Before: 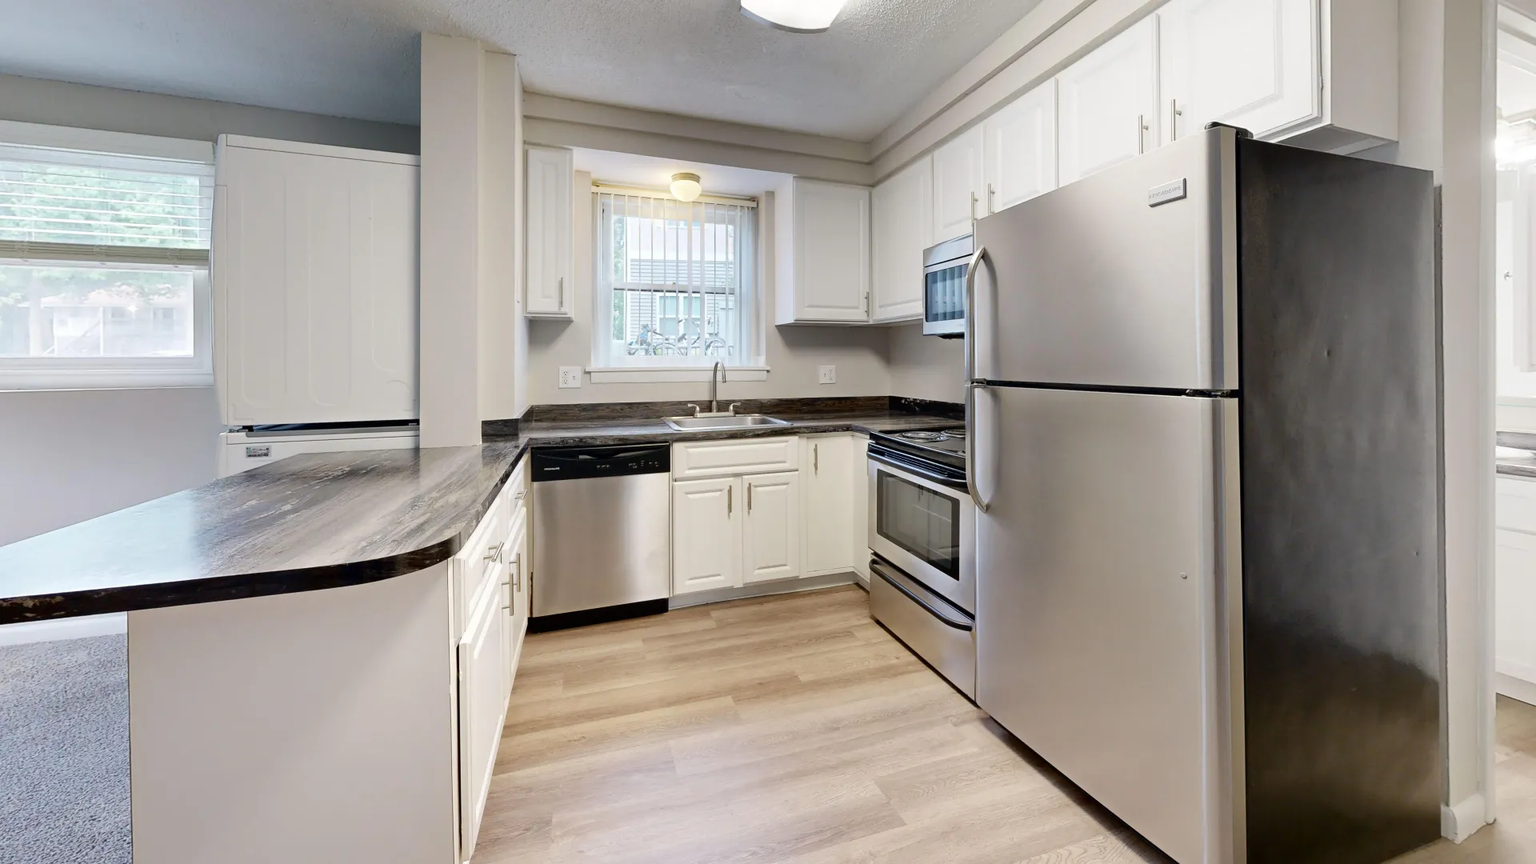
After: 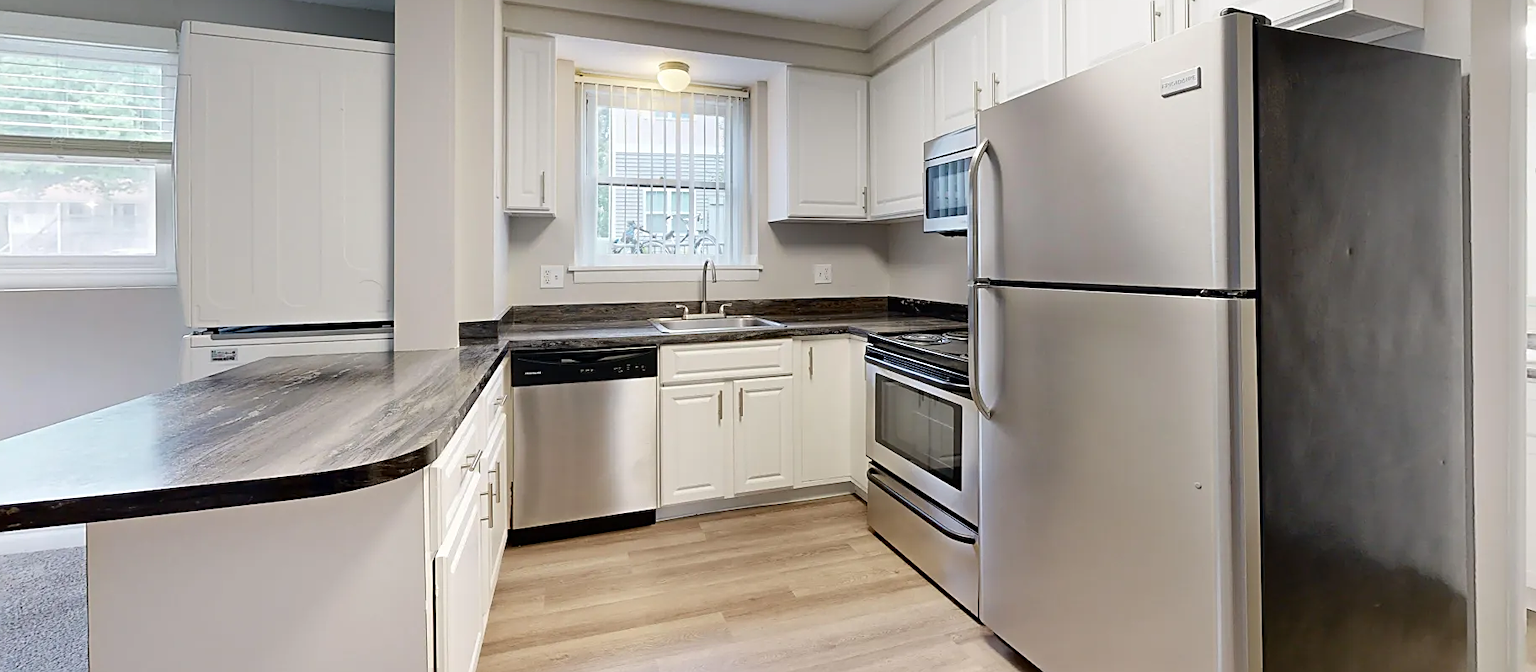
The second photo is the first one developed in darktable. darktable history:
sharpen: on, module defaults
crop and rotate: left 2.991%, top 13.302%, right 1.981%, bottom 12.636%
exposure: compensate highlight preservation false
